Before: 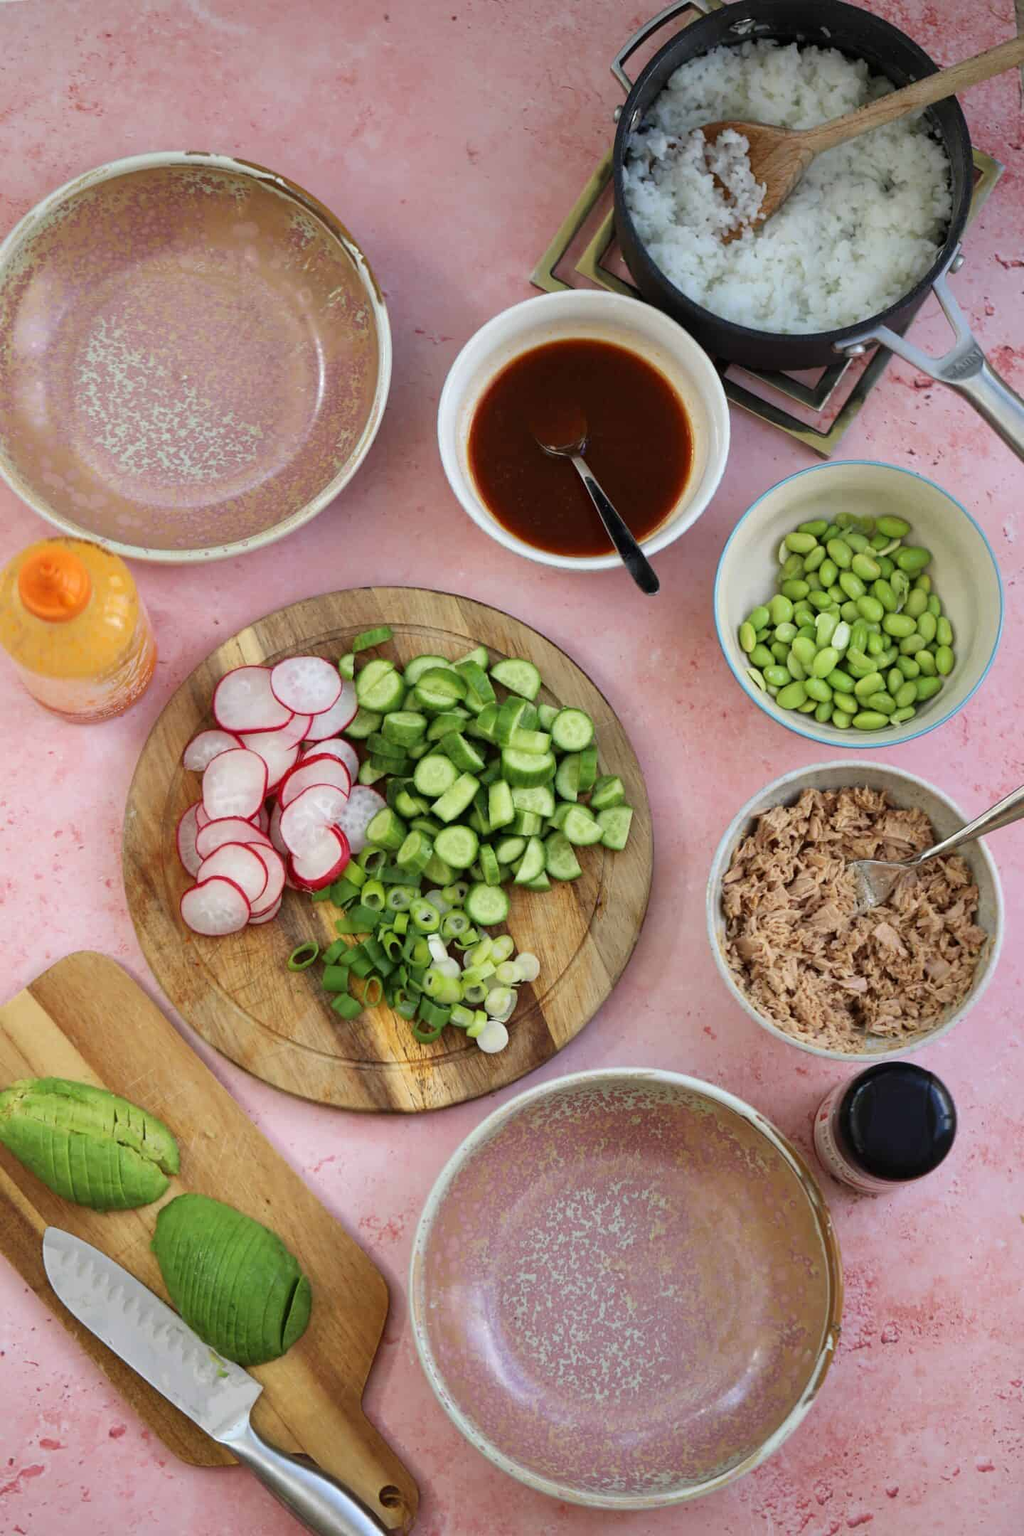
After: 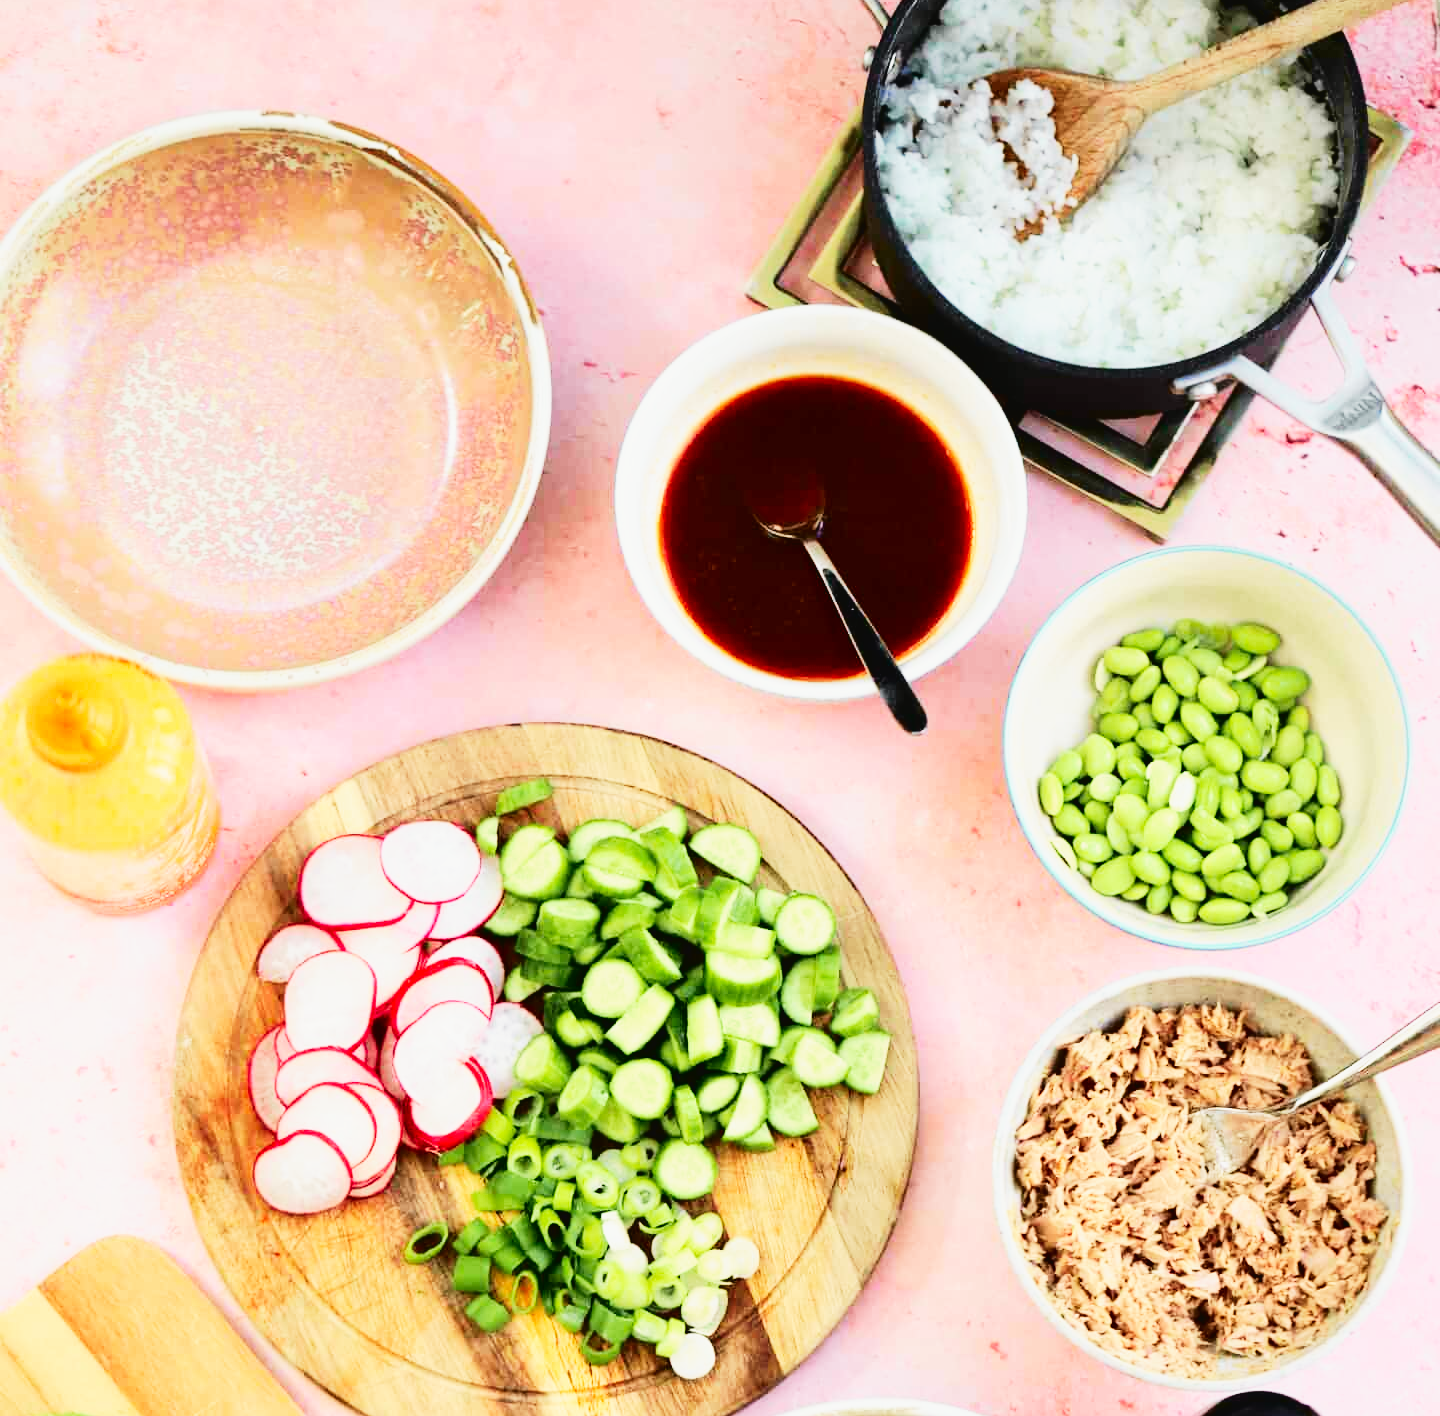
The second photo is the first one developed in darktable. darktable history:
crop and rotate: top 4.764%, bottom 29.662%
tone curve: curves: ch0 [(0.003, 0.029) (0.037, 0.036) (0.149, 0.117) (0.297, 0.318) (0.422, 0.474) (0.531, 0.6) (0.743, 0.809) (0.877, 0.901) (1, 0.98)]; ch1 [(0, 0) (0.305, 0.325) (0.453, 0.437) (0.482, 0.479) (0.501, 0.5) (0.506, 0.503) (0.567, 0.572) (0.605, 0.608) (0.668, 0.69) (1, 1)]; ch2 [(0, 0) (0.313, 0.306) (0.4, 0.399) (0.45, 0.48) (0.499, 0.502) (0.512, 0.523) (0.57, 0.595) (0.653, 0.662) (1, 1)], color space Lab, independent channels, preserve colors none
base curve: curves: ch0 [(0, 0) (0.007, 0.004) (0.027, 0.03) (0.046, 0.07) (0.207, 0.54) (0.442, 0.872) (0.673, 0.972) (1, 1)], preserve colors none
